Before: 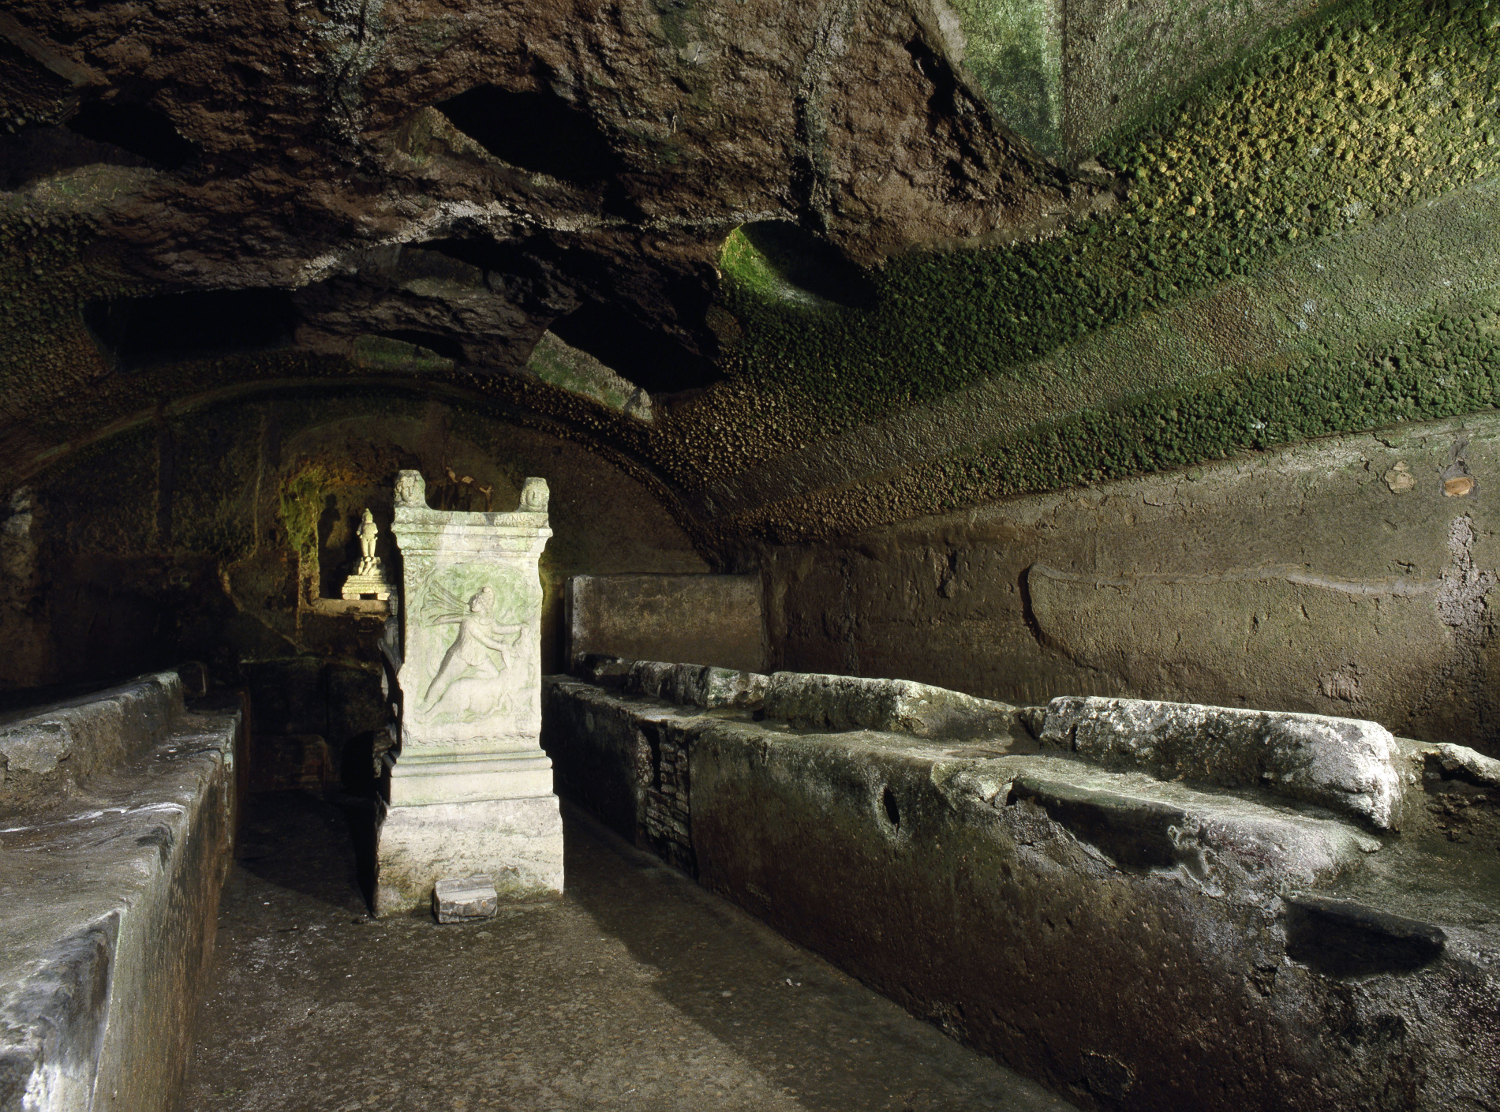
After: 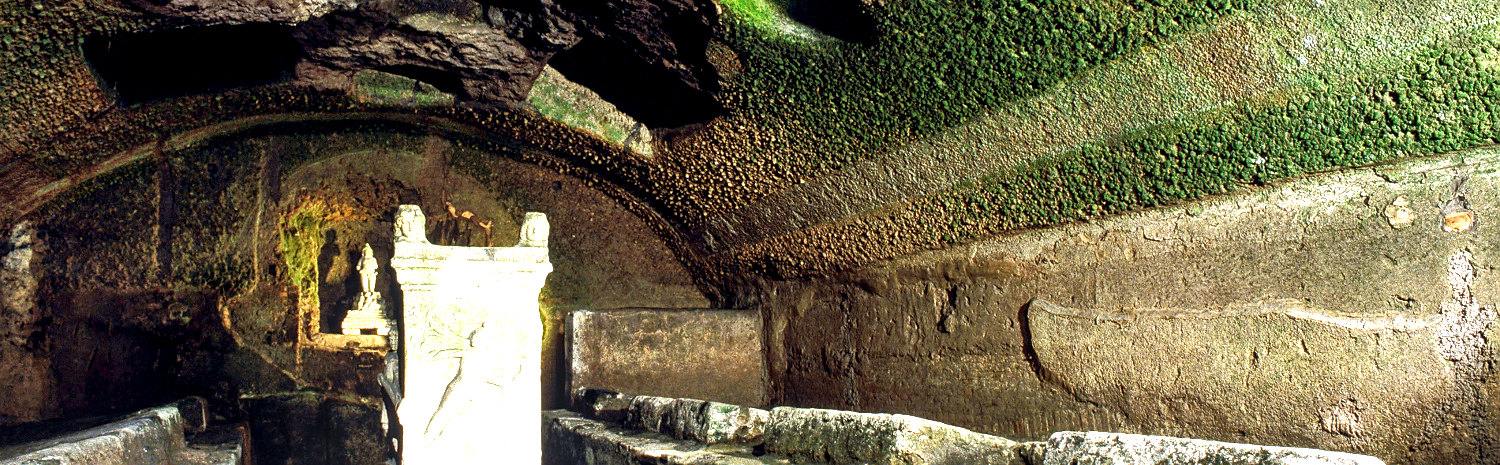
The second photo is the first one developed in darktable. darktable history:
sharpen: radius 1.458, amount 0.398, threshold 1.271
shadows and highlights: shadows 43.71, white point adjustment -1.46, soften with gaussian
local contrast: detail 130%
crop and rotate: top 23.84%, bottom 34.294%
exposure: black level correction 0.001, exposure 1.822 EV, compensate exposure bias true, compensate highlight preservation false
